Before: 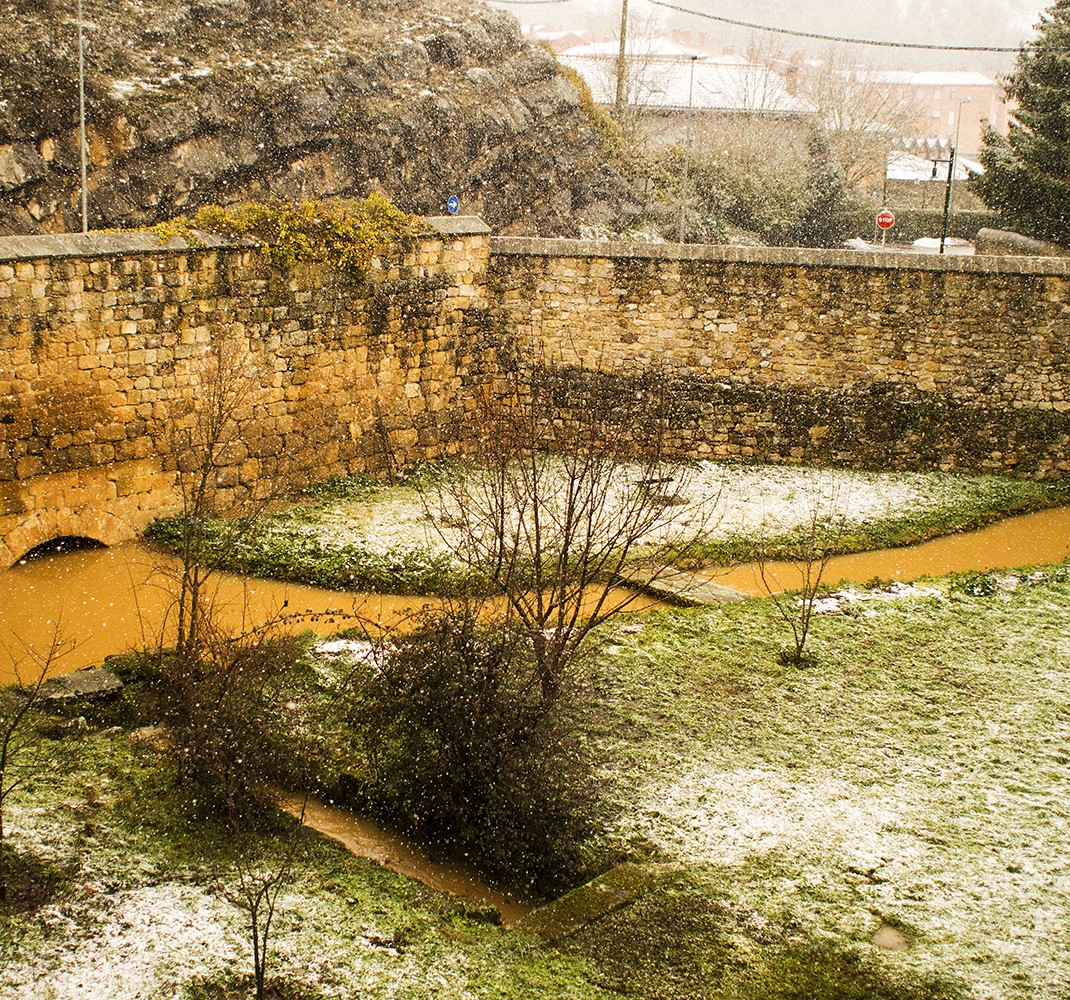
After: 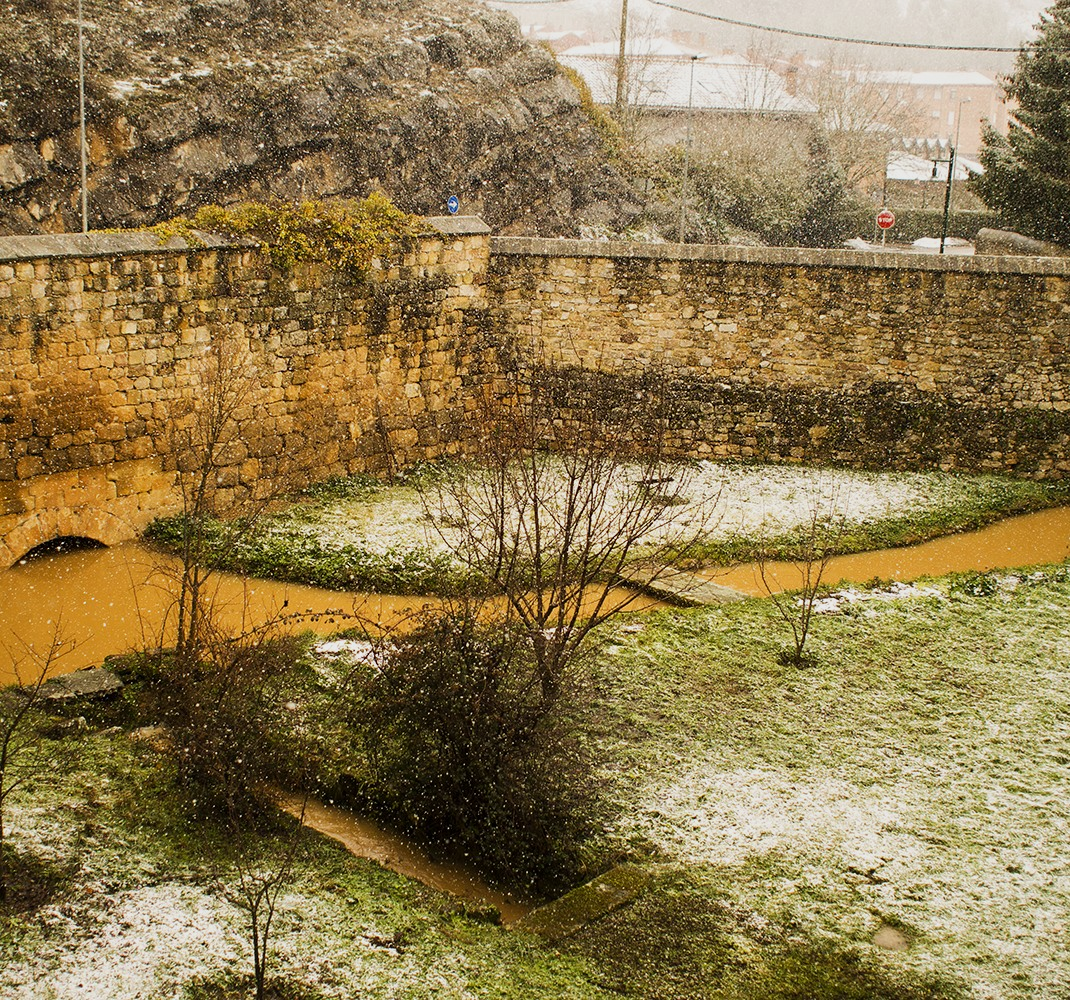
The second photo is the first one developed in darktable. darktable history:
exposure: exposure -0.278 EV, compensate exposure bias true, compensate highlight preservation false
